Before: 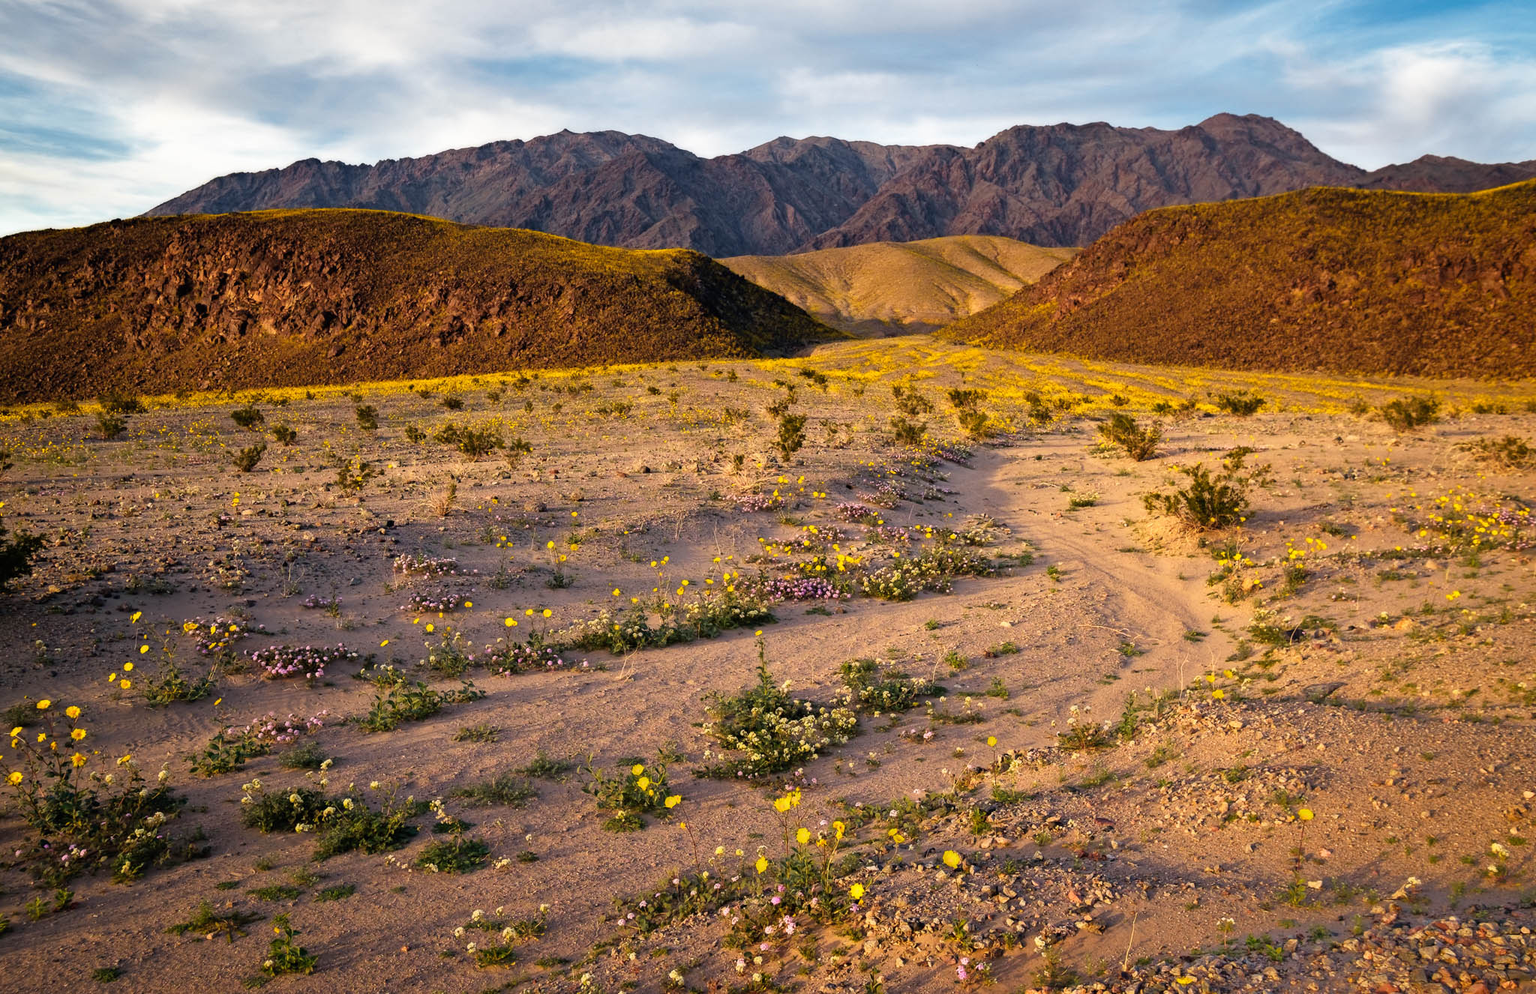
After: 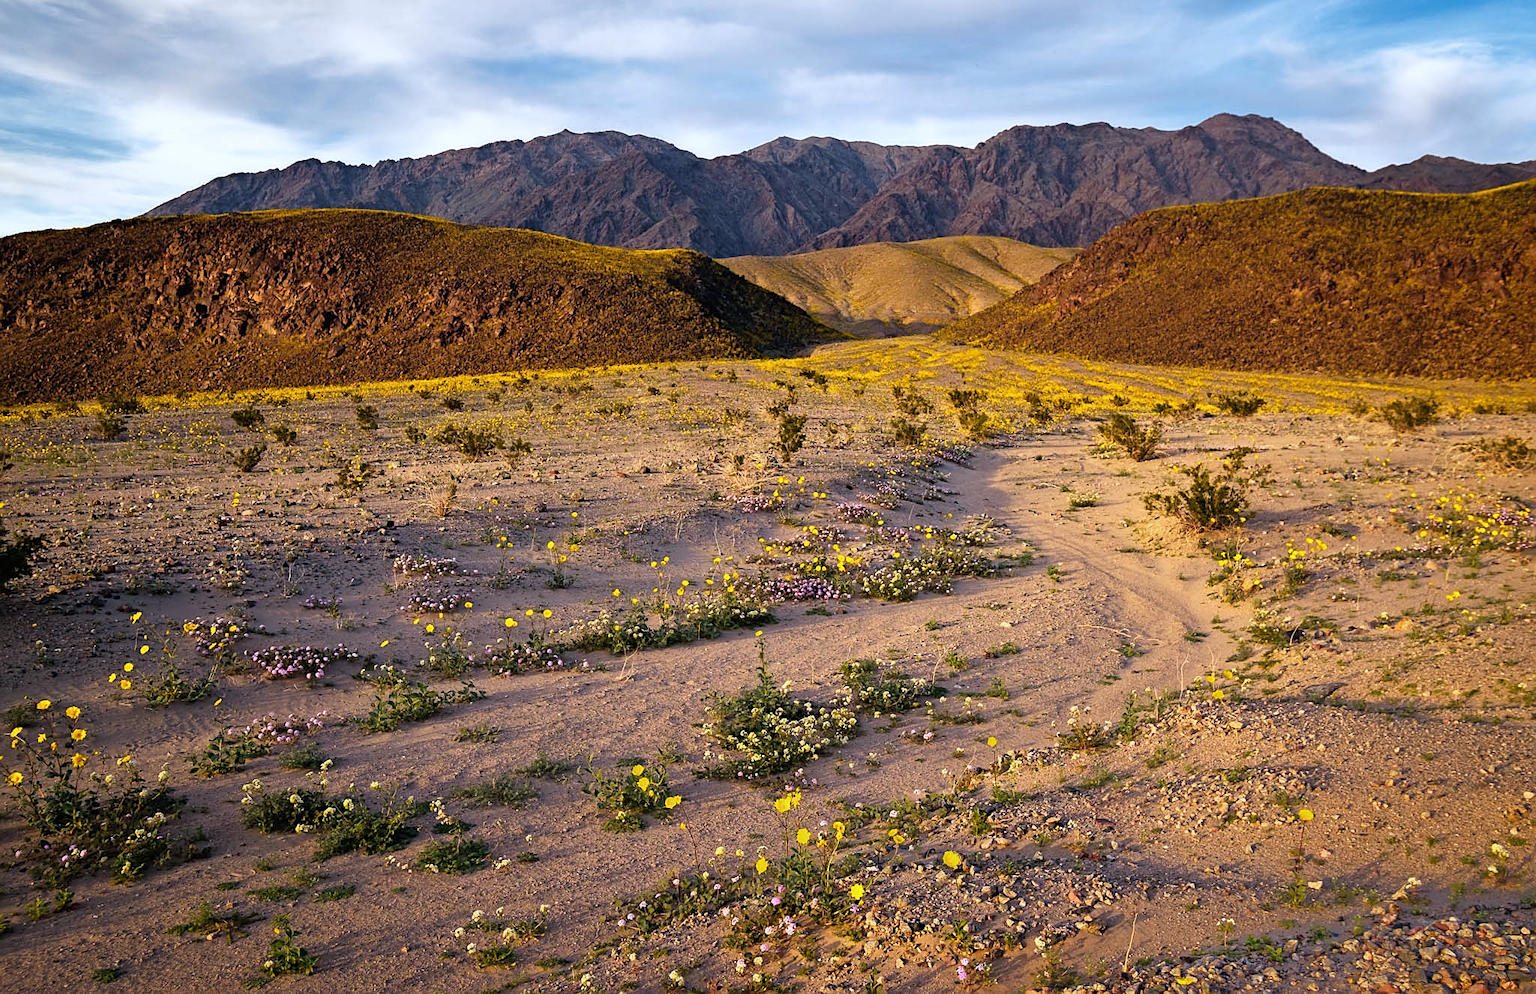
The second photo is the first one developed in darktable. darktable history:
white balance: red 0.954, blue 1.079
sharpen: on, module defaults
